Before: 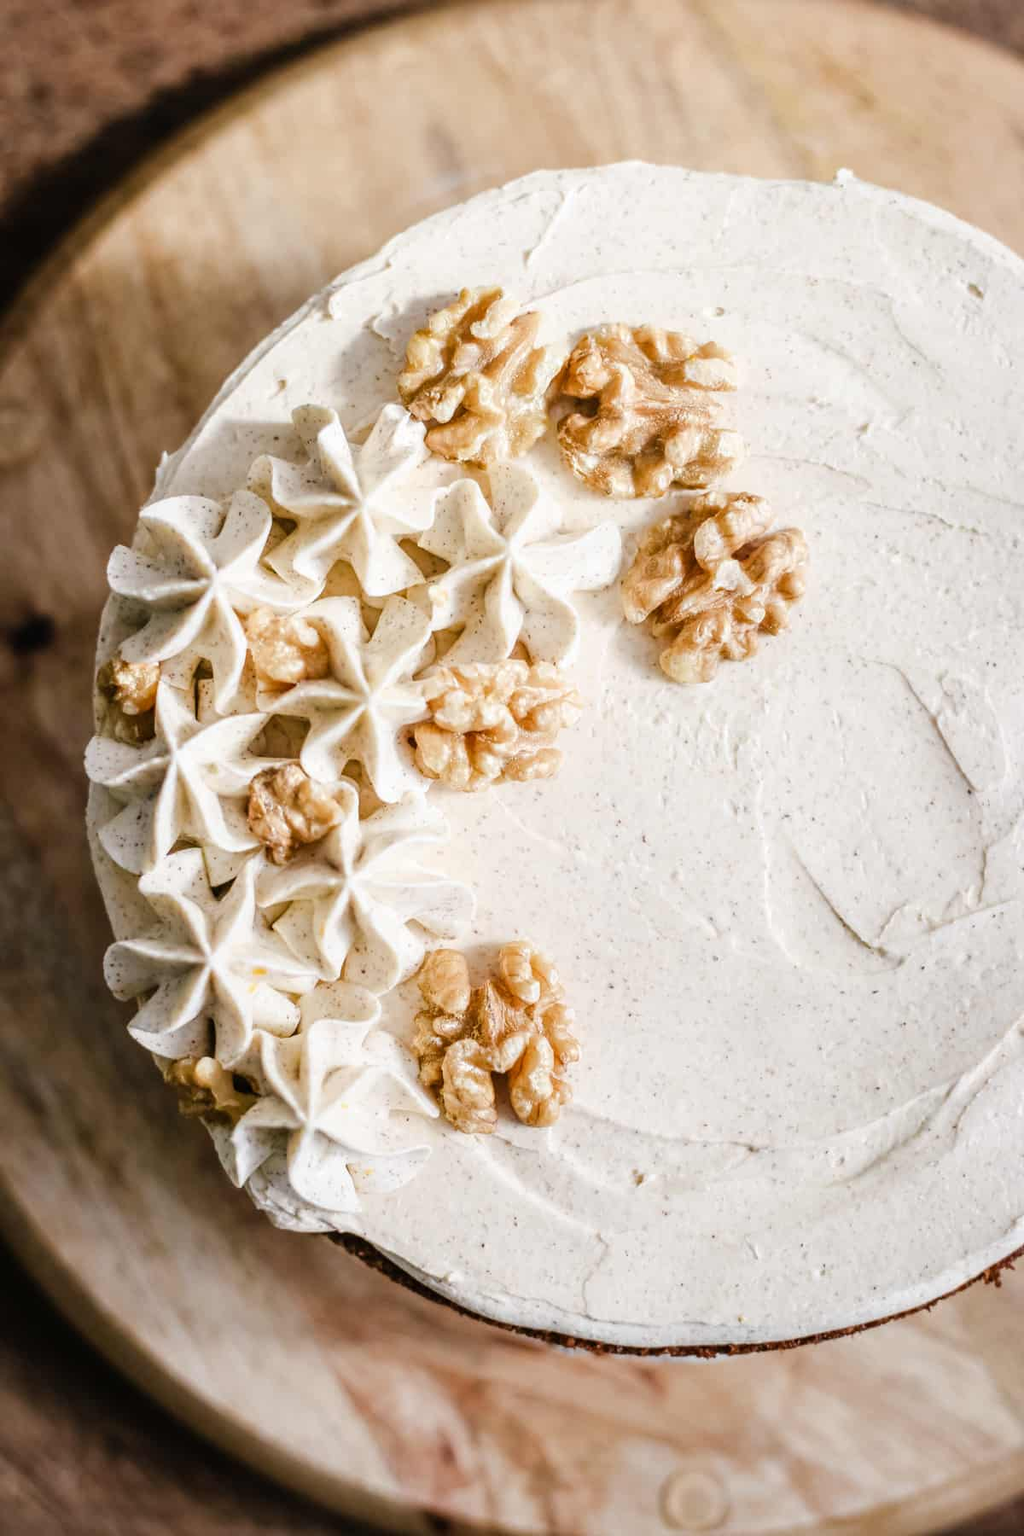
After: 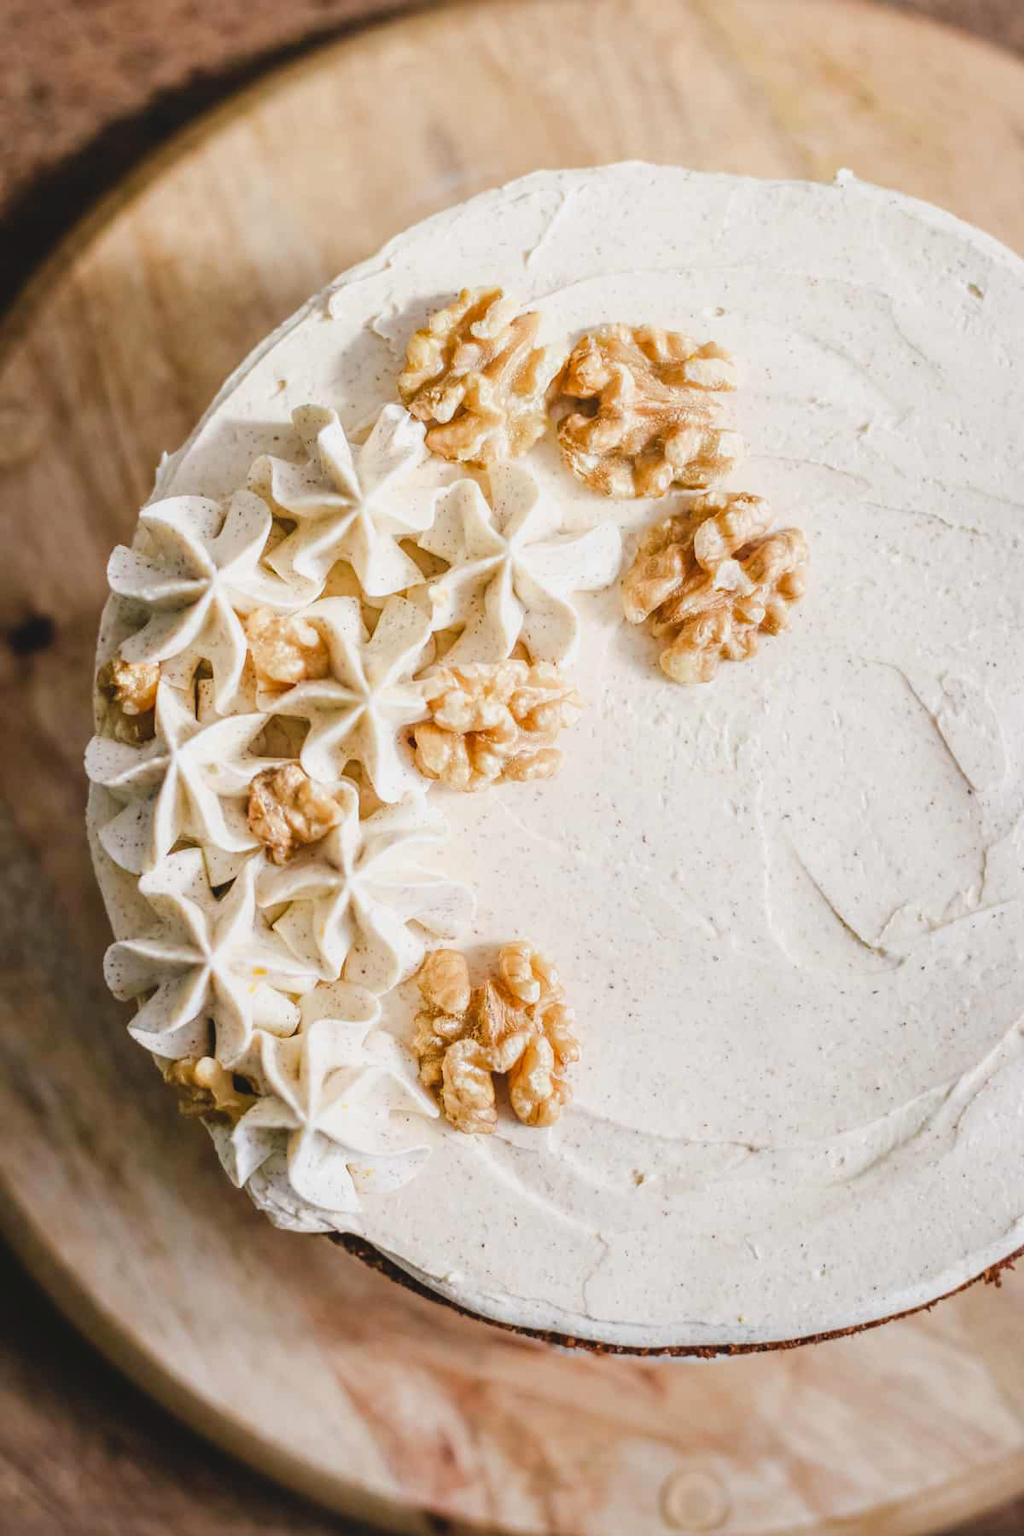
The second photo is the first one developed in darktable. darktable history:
contrast brightness saturation: contrast -0.097, brightness 0.042, saturation 0.077
